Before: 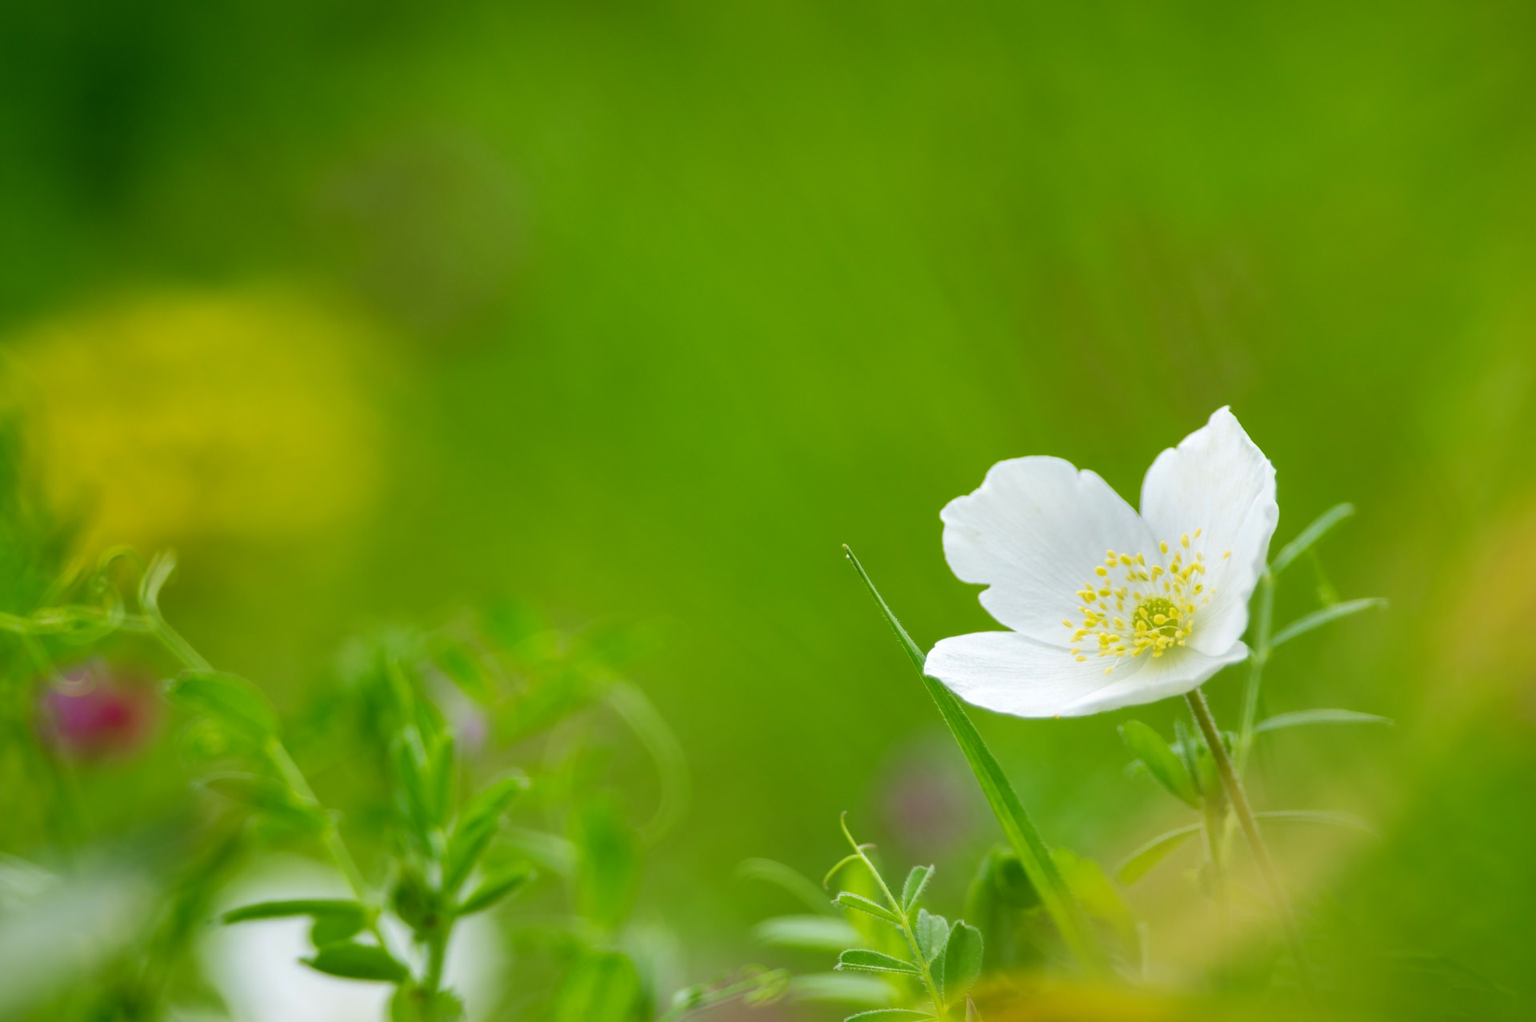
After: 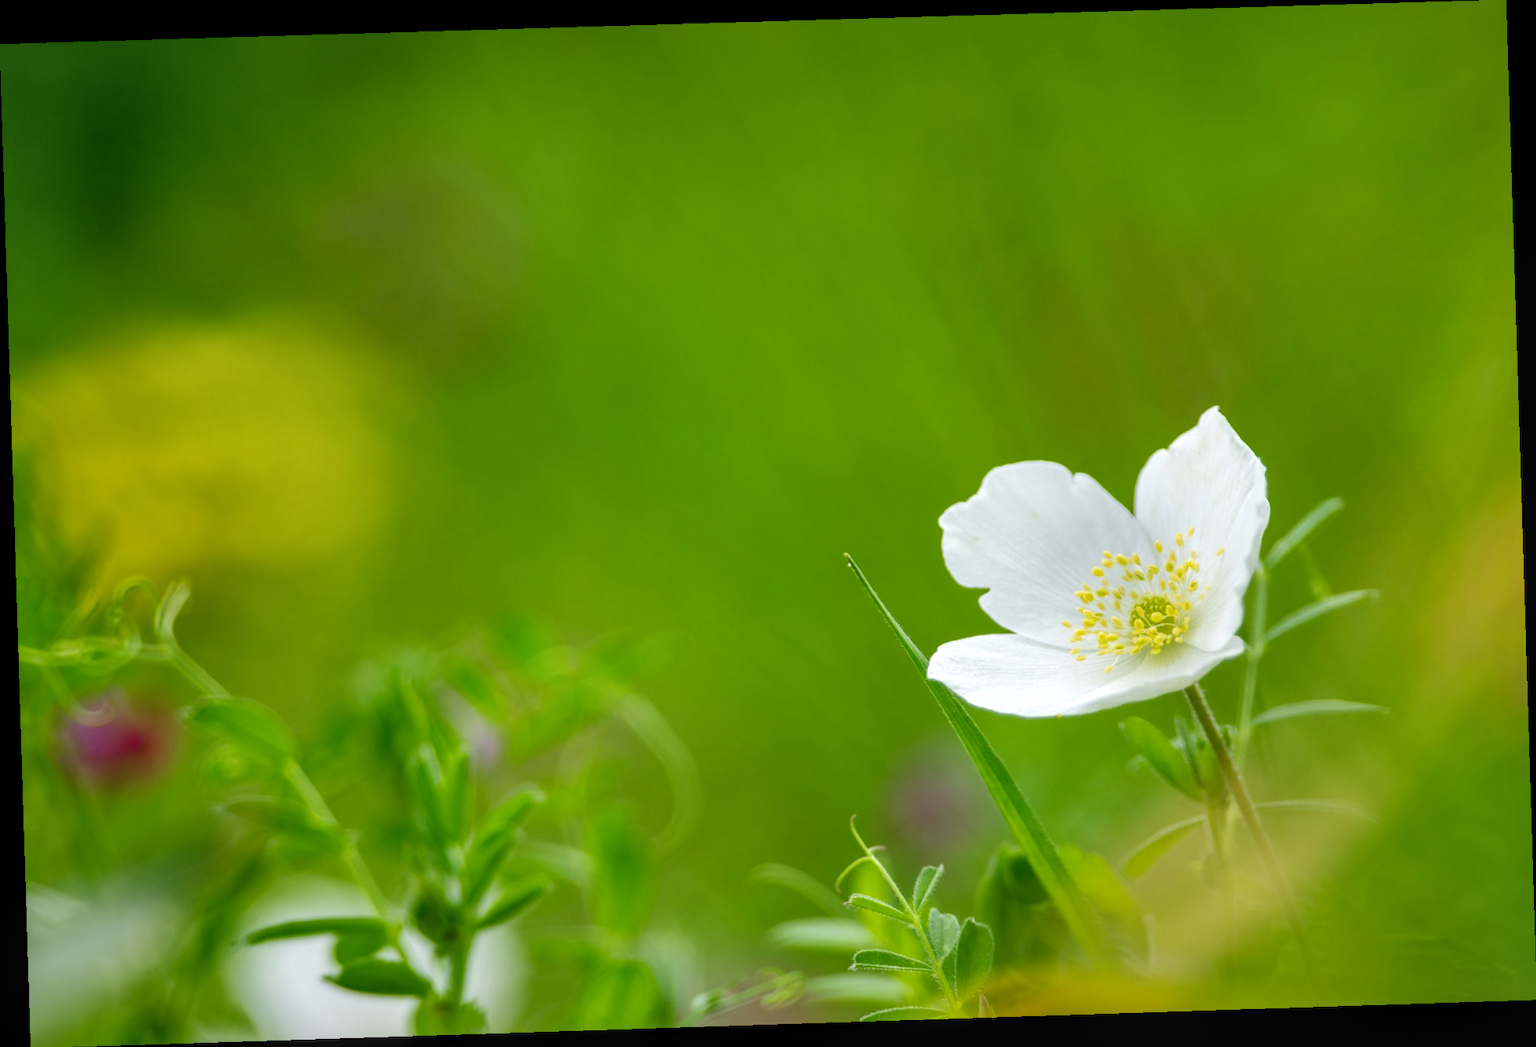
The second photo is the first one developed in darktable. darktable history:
local contrast: on, module defaults
rotate and perspective: rotation -1.77°, lens shift (horizontal) 0.004, automatic cropping off
